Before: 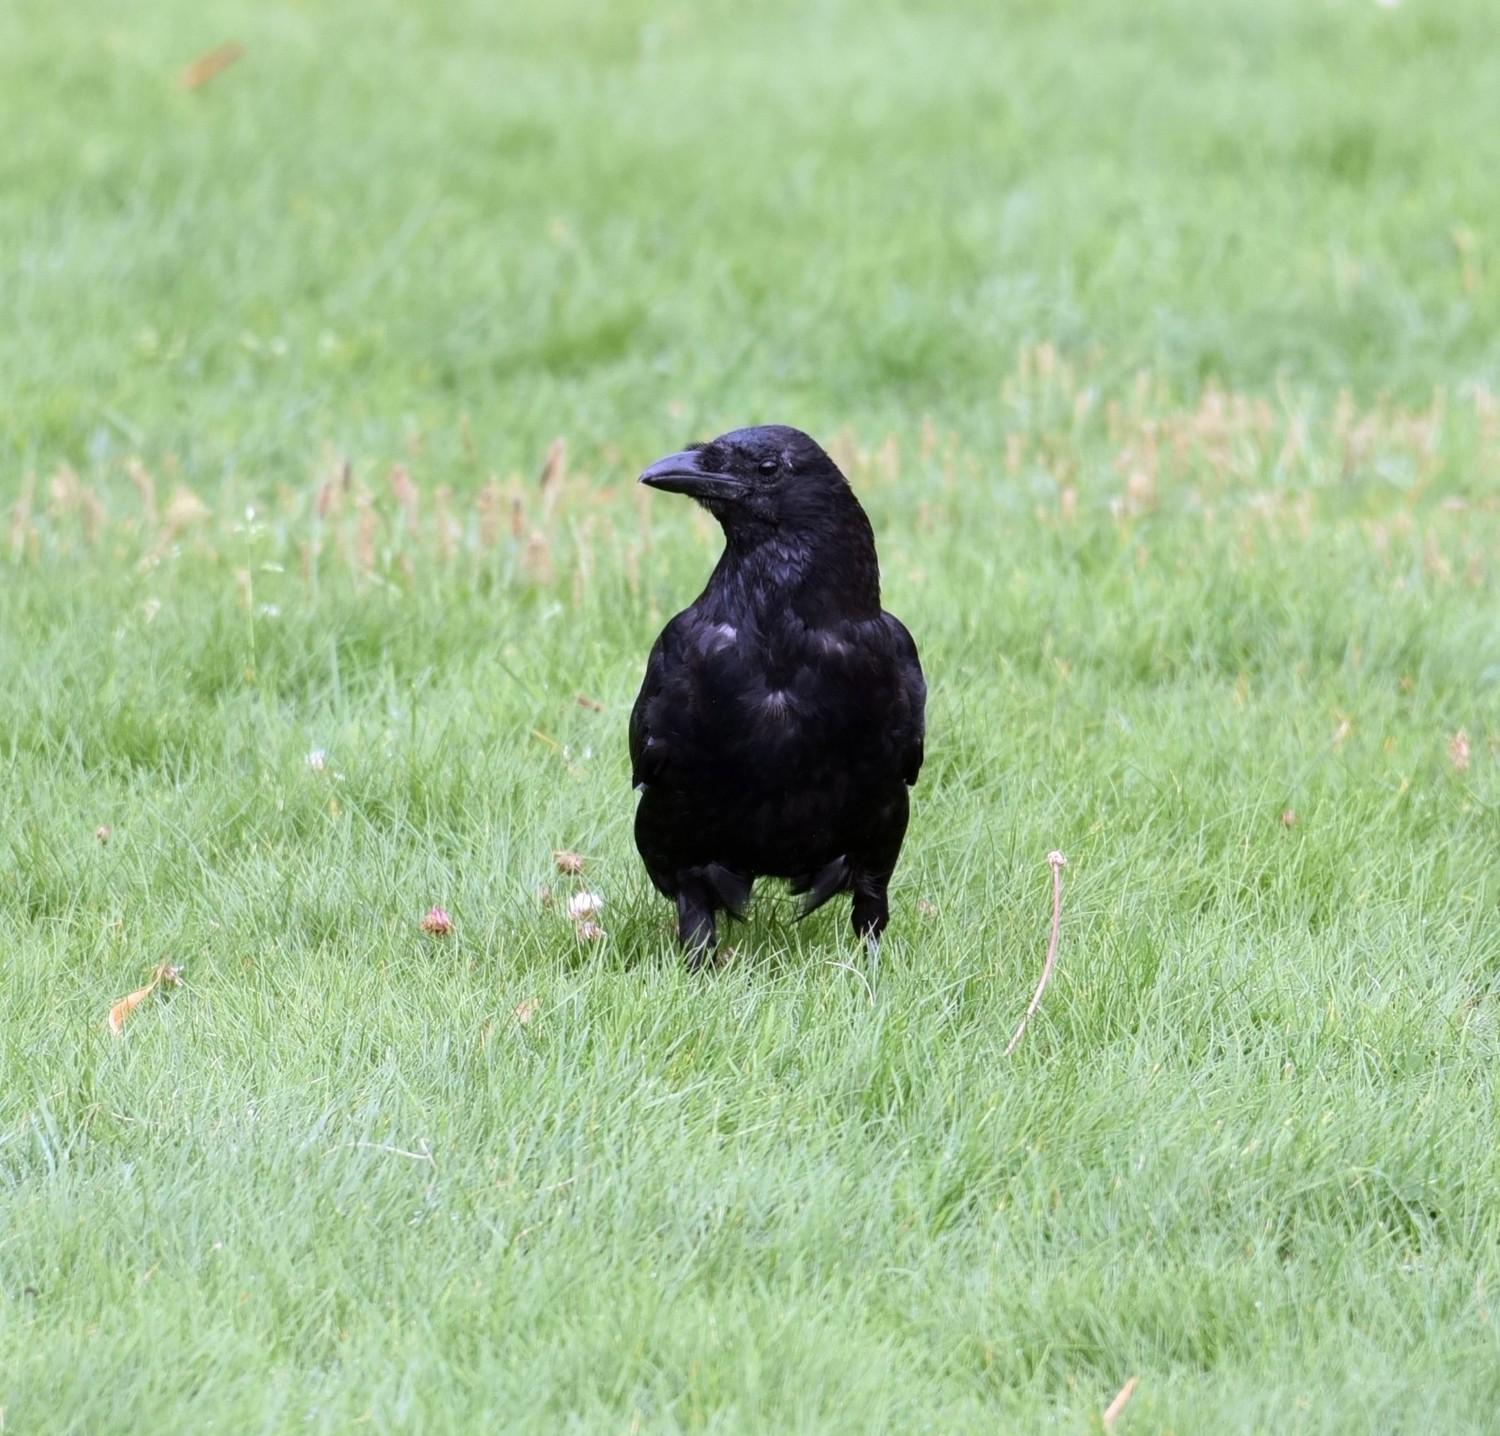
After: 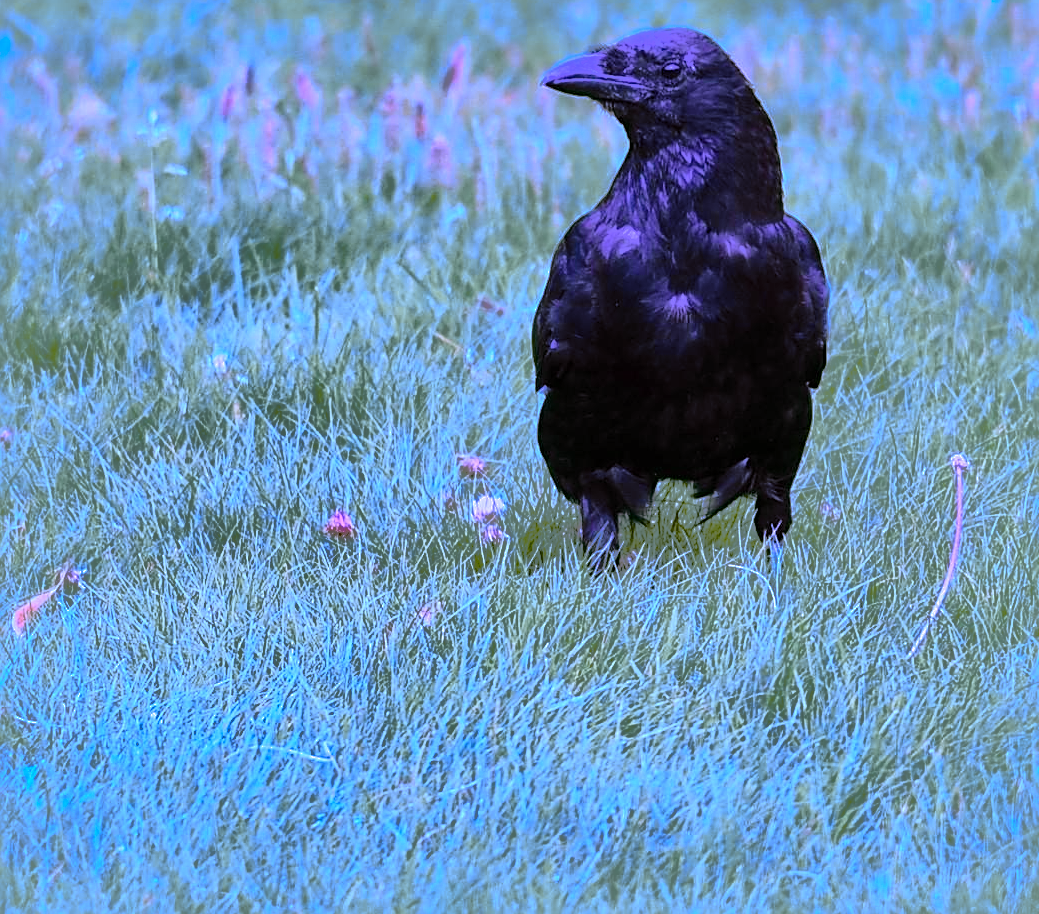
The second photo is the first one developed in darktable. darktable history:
tone curve: curves: ch0 [(0, 0) (0.168, 0.142) (0.359, 0.44) (0.469, 0.544) (0.634, 0.722) (0.858, 0.903) (1, 0.968)]; ch1 [(0, 0) (0.437, 0.453) (0.472, 0.47) (0.502, 0.502) (0.54, 0.534) (0.57, 0.592) (0.618, 0.66) (0.699, 0.749) (0.859, 0.919) (1, 1)]; ch2 [(0, 0) (0.33, 0.301) (0.421, 0.443) (0.476, 0.498) (0.505, 0.503) (0.547, 0.557) (0.586, 0.634) (0.608, 0.676) (1, 1)], color space Lab, independent channels, preserve colors none
crop: left 6.488%, top 27.668%, right 24.183%, bottom 8.656%
white balance: red 0.98, blue 1.61
sharpen: on, module defaults
shadows and highlights: shadows 38.43, highlights -74.54
